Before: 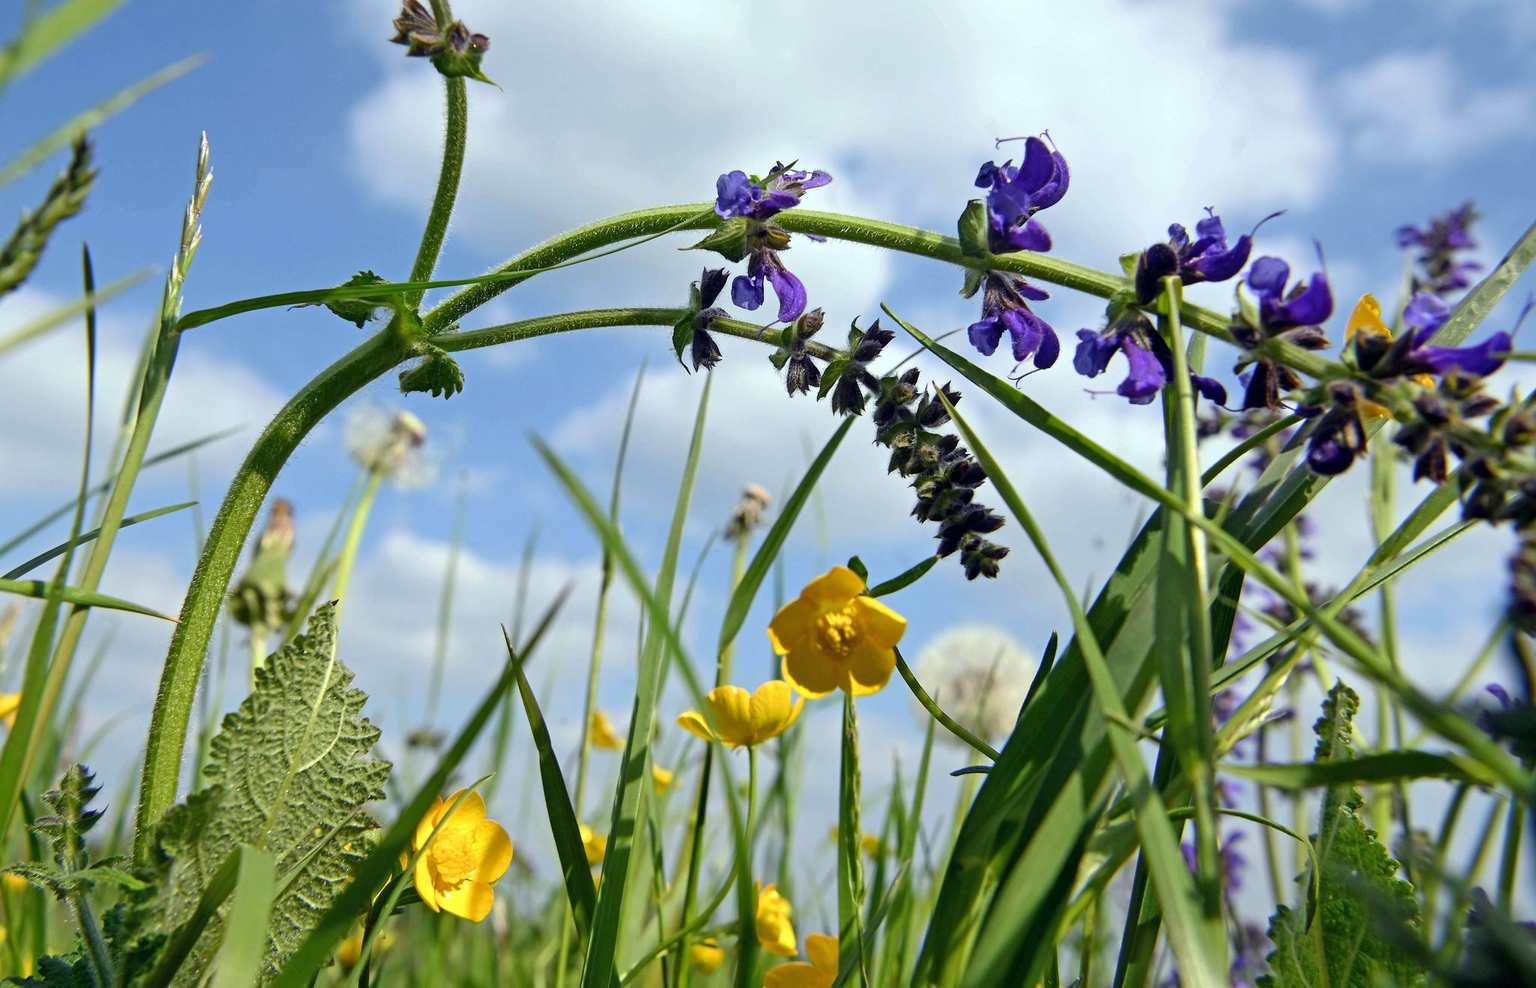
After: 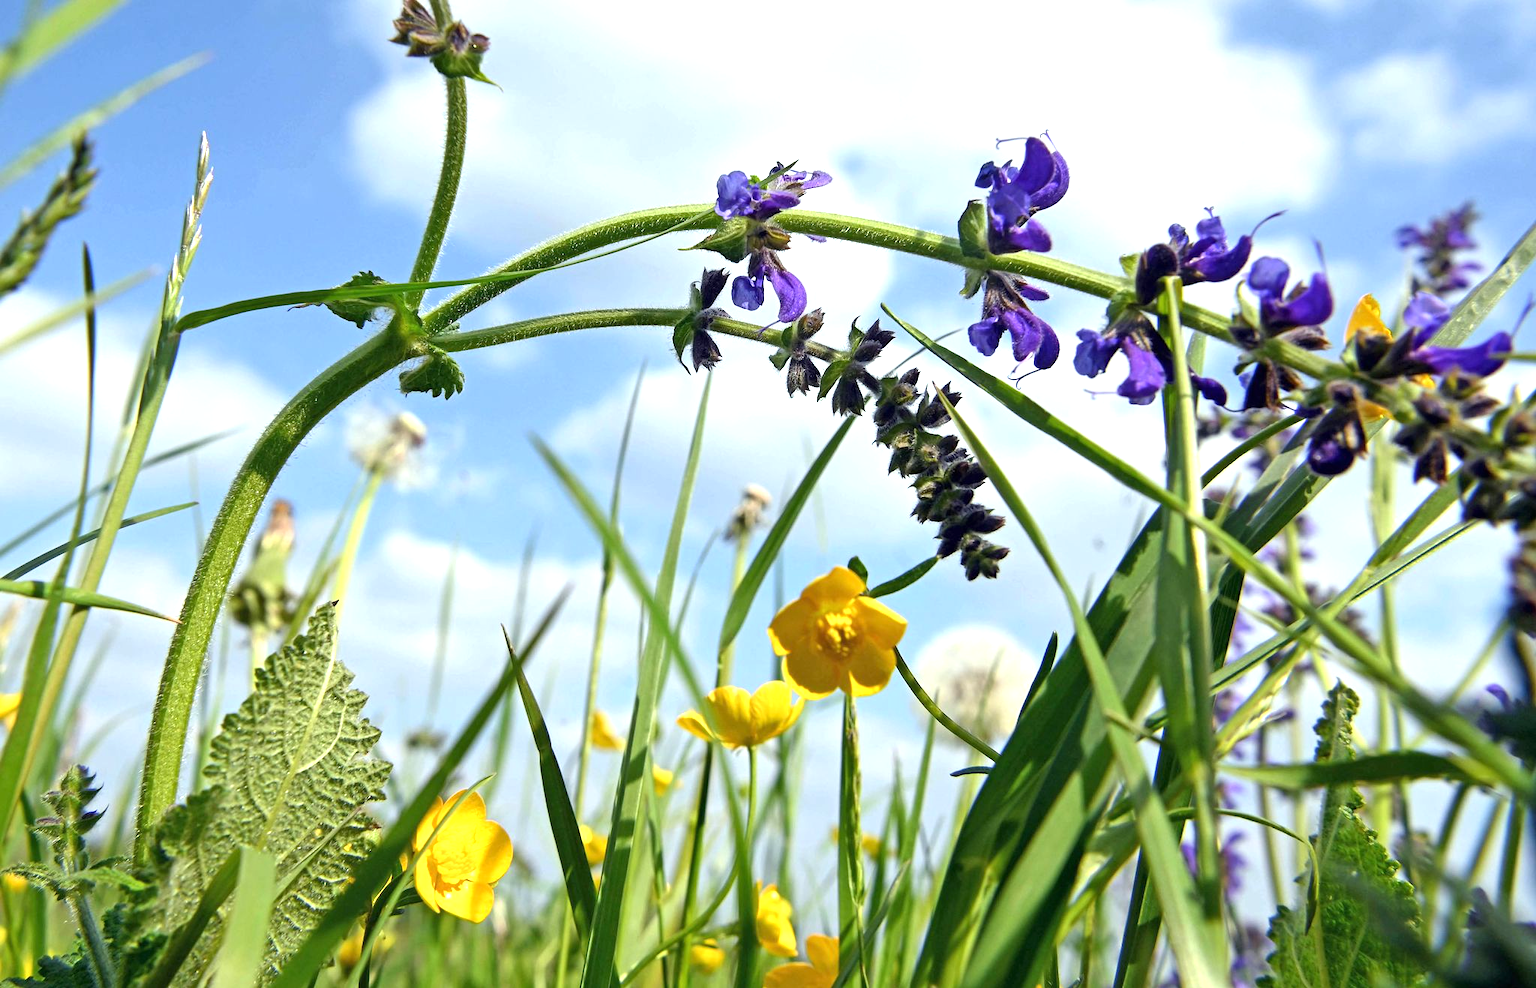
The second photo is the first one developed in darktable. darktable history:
exposure: black level correction 0, exposure 0.699 EV, compensate exposure bias true, compensate highlight preservation false
local contrast: mode bilateral grid, contrast 14, coarseness 37, detail 106%, midtone range 0.2
